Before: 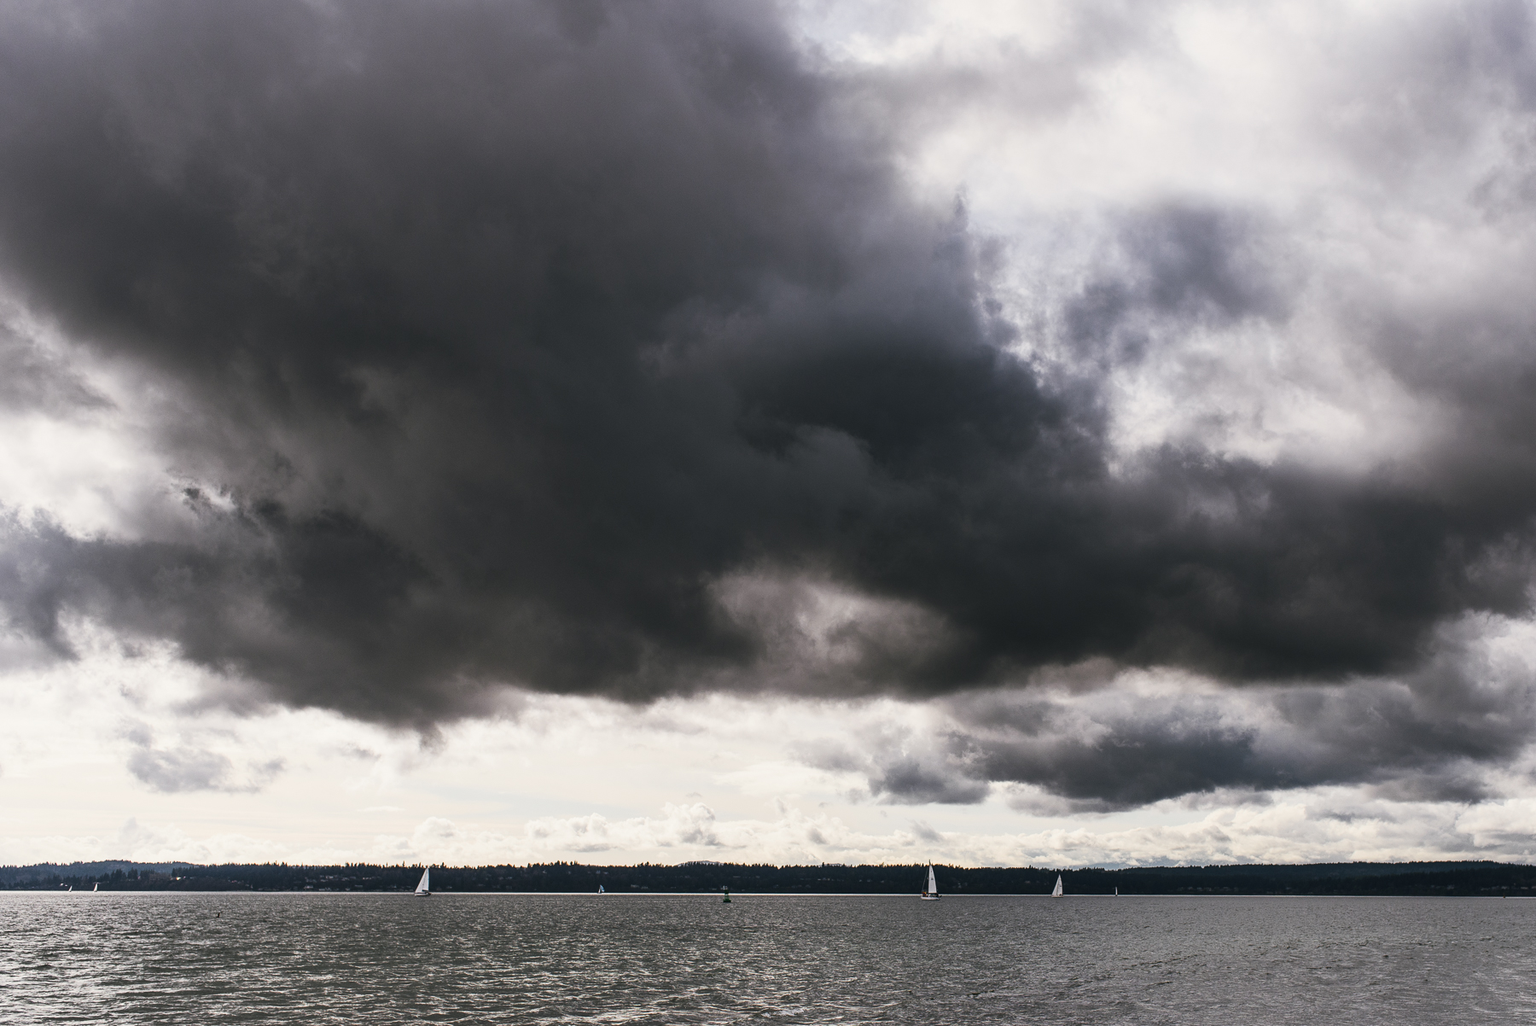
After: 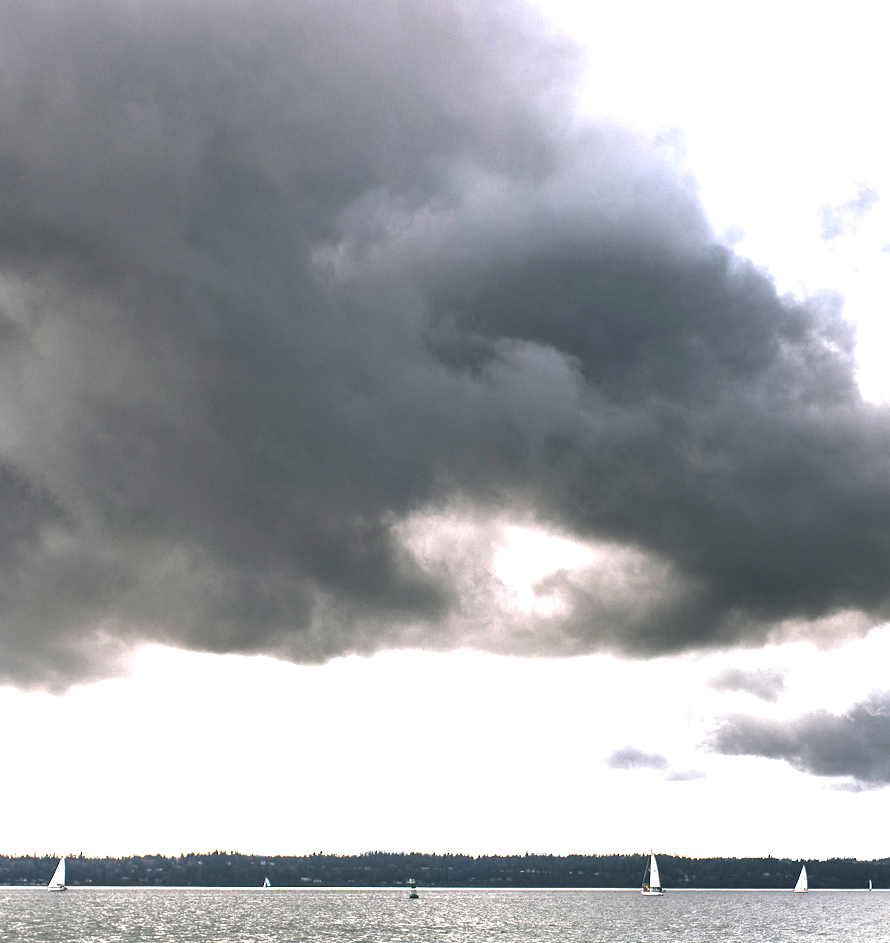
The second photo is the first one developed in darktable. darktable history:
crop and rotate: angle 0.02°, left 24.353%, top 13.219%, right 26.156%, bottom 8.224%
exposure: exposure 2.207 EV, compensate highlight preservation false
